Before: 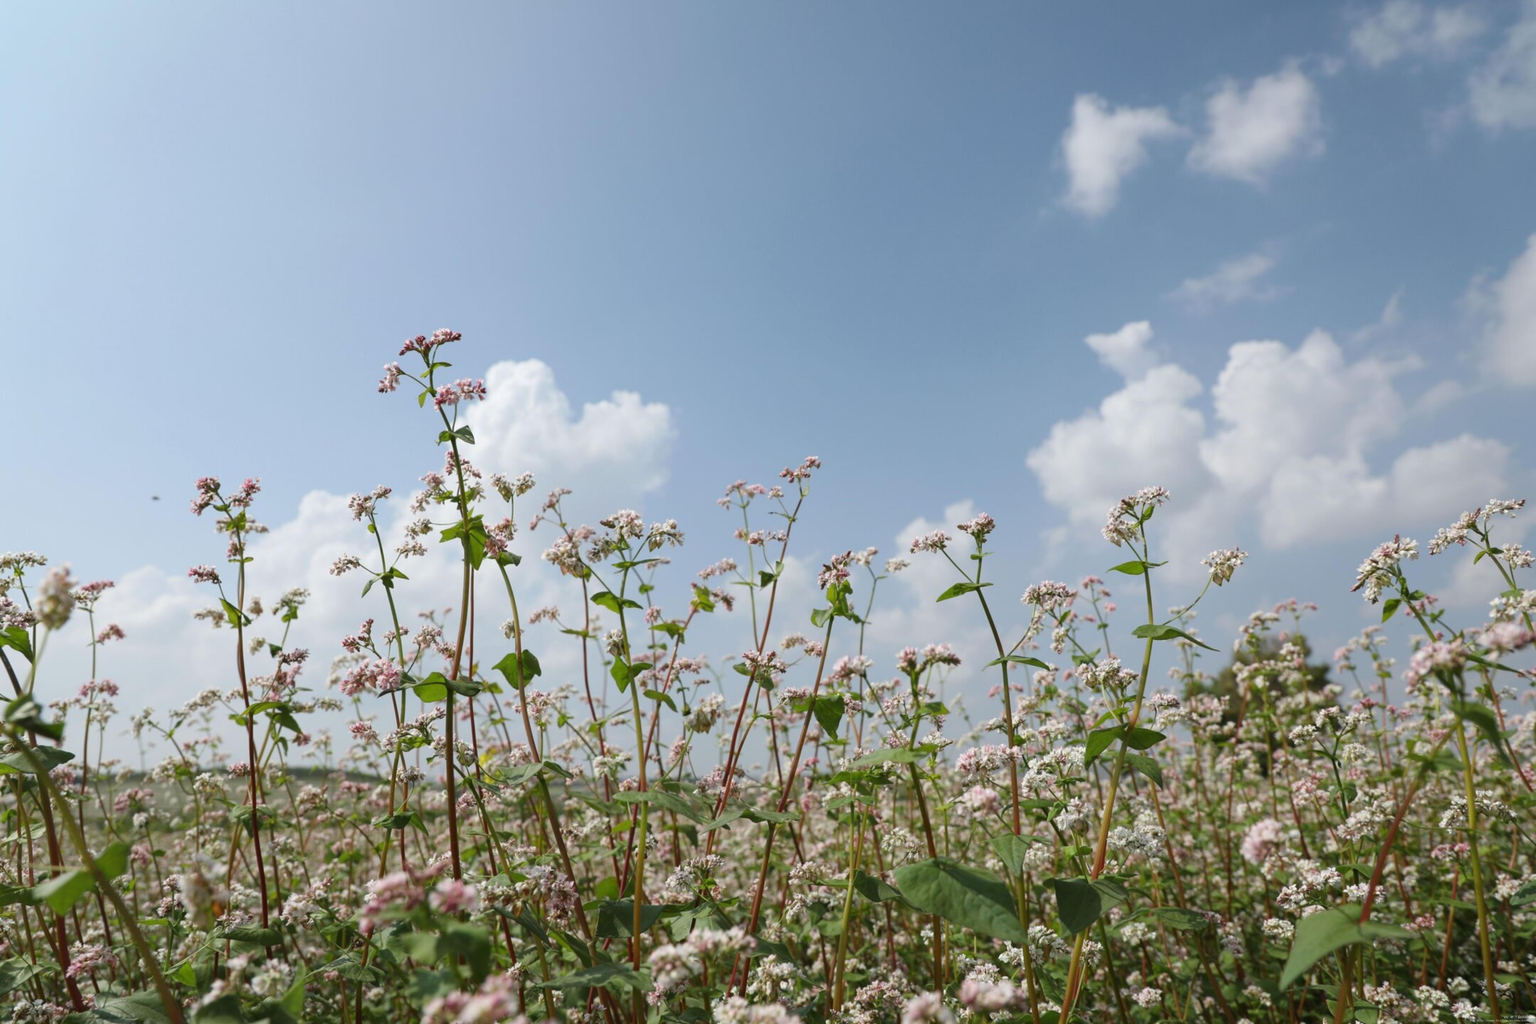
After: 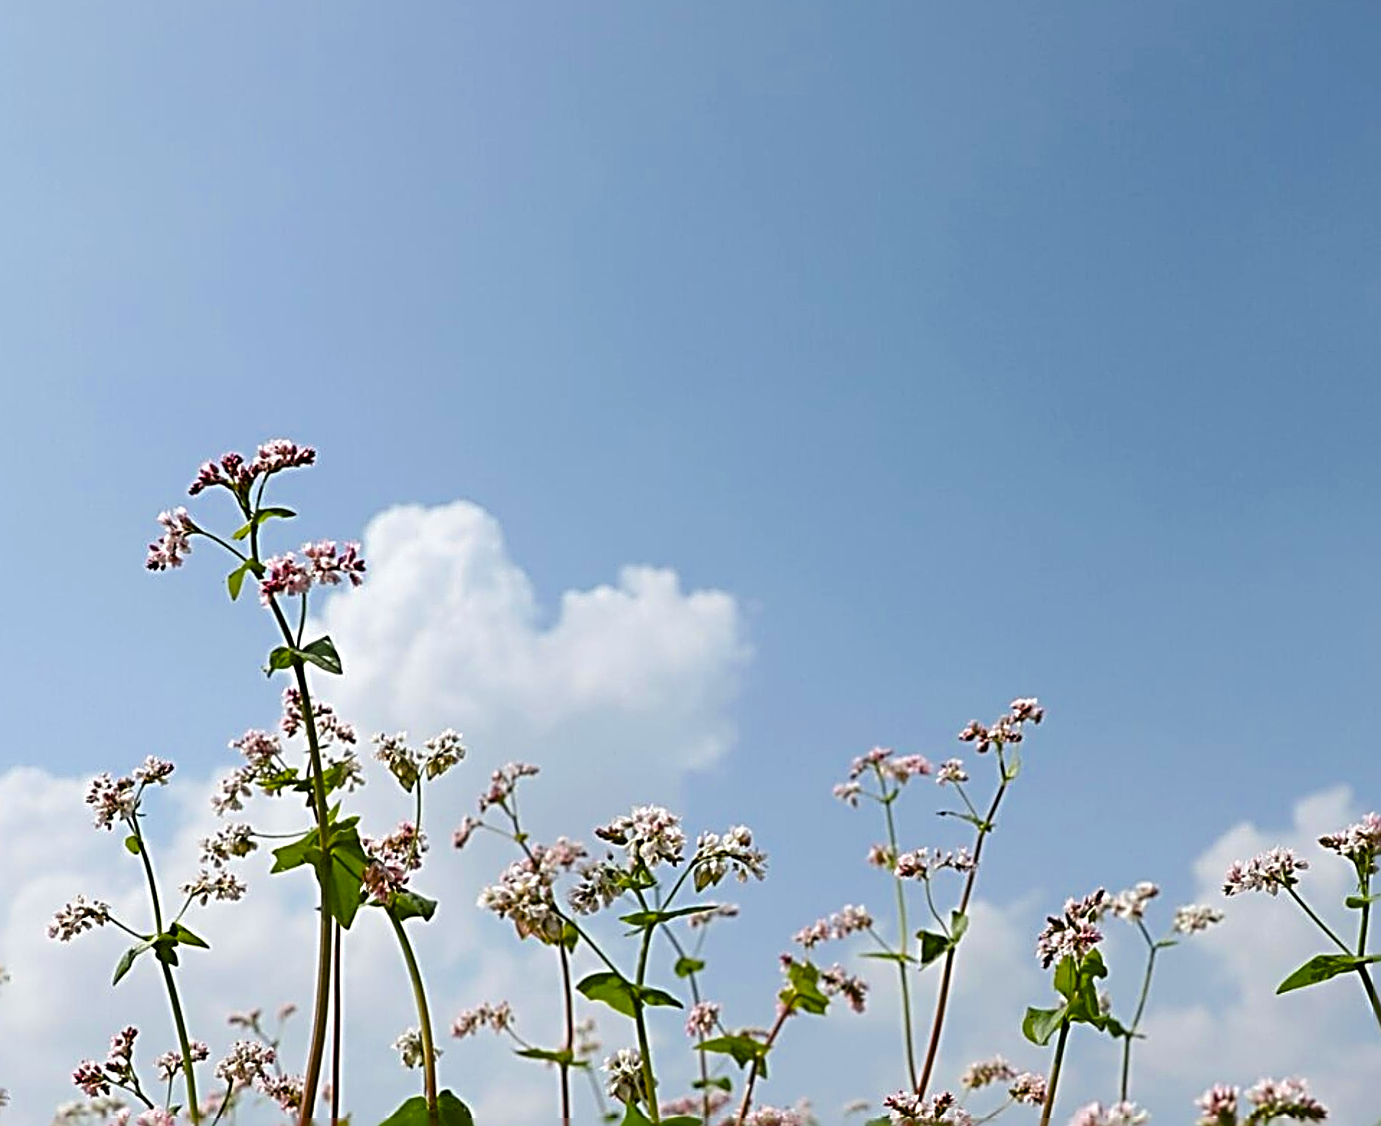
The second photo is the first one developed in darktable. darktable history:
crop: left 19.92%, top 10.865%, right 35.663%, bottom 34.808%
color balance rgb: perceptual saturation grading › global saturation 30.872%, saturation formula JzAzBz (2021)
sharpen: radius 3.193, amount 1.728
